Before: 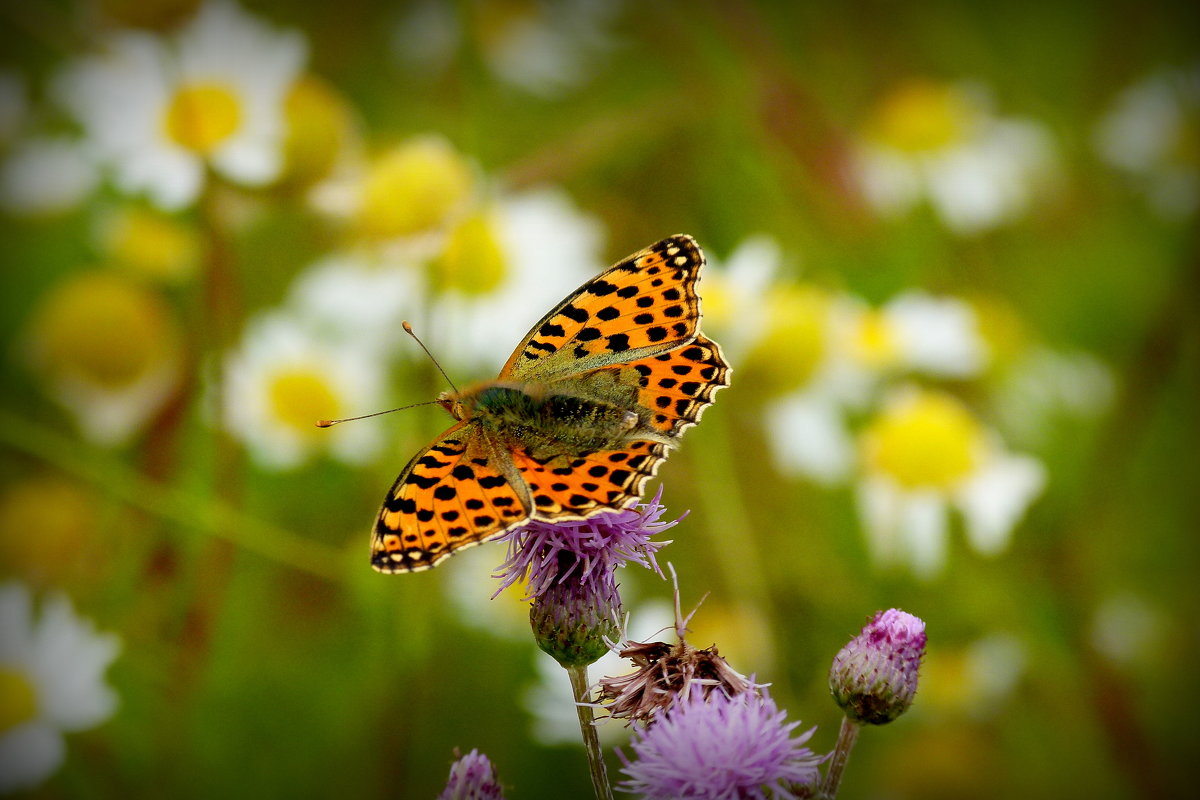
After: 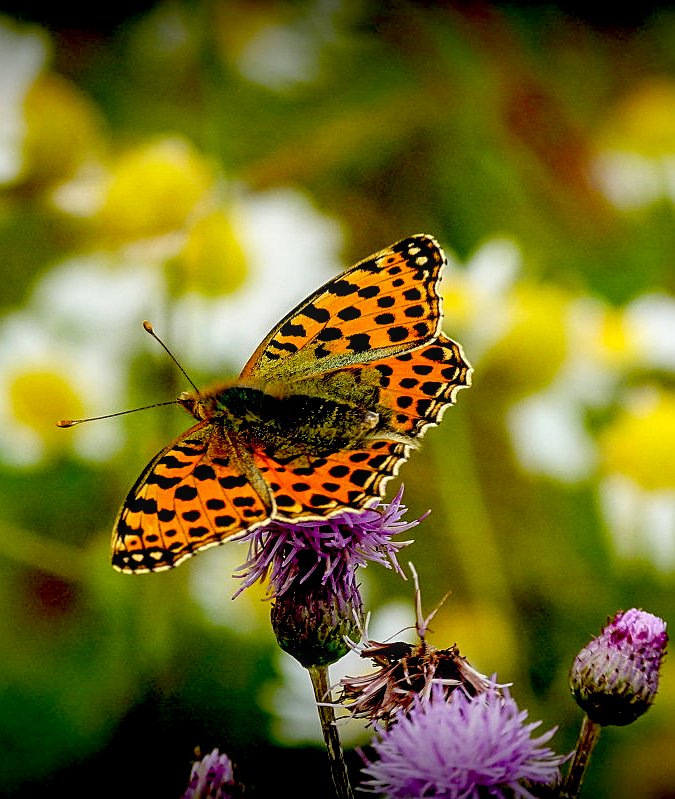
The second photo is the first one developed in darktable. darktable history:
exposure: black level correction 0.047, exposure 0.012 EV, compensate highlight preservation false
color calibration: illuminant same as pipeline (D50), adaptation XYZ, x 0.346, y 0.358, temperature 5019.98 K
local contrast: on, module defaults
crop: left 21.627%, right 22.103%, bottom 0.002%
sharpen: on, module defaults
